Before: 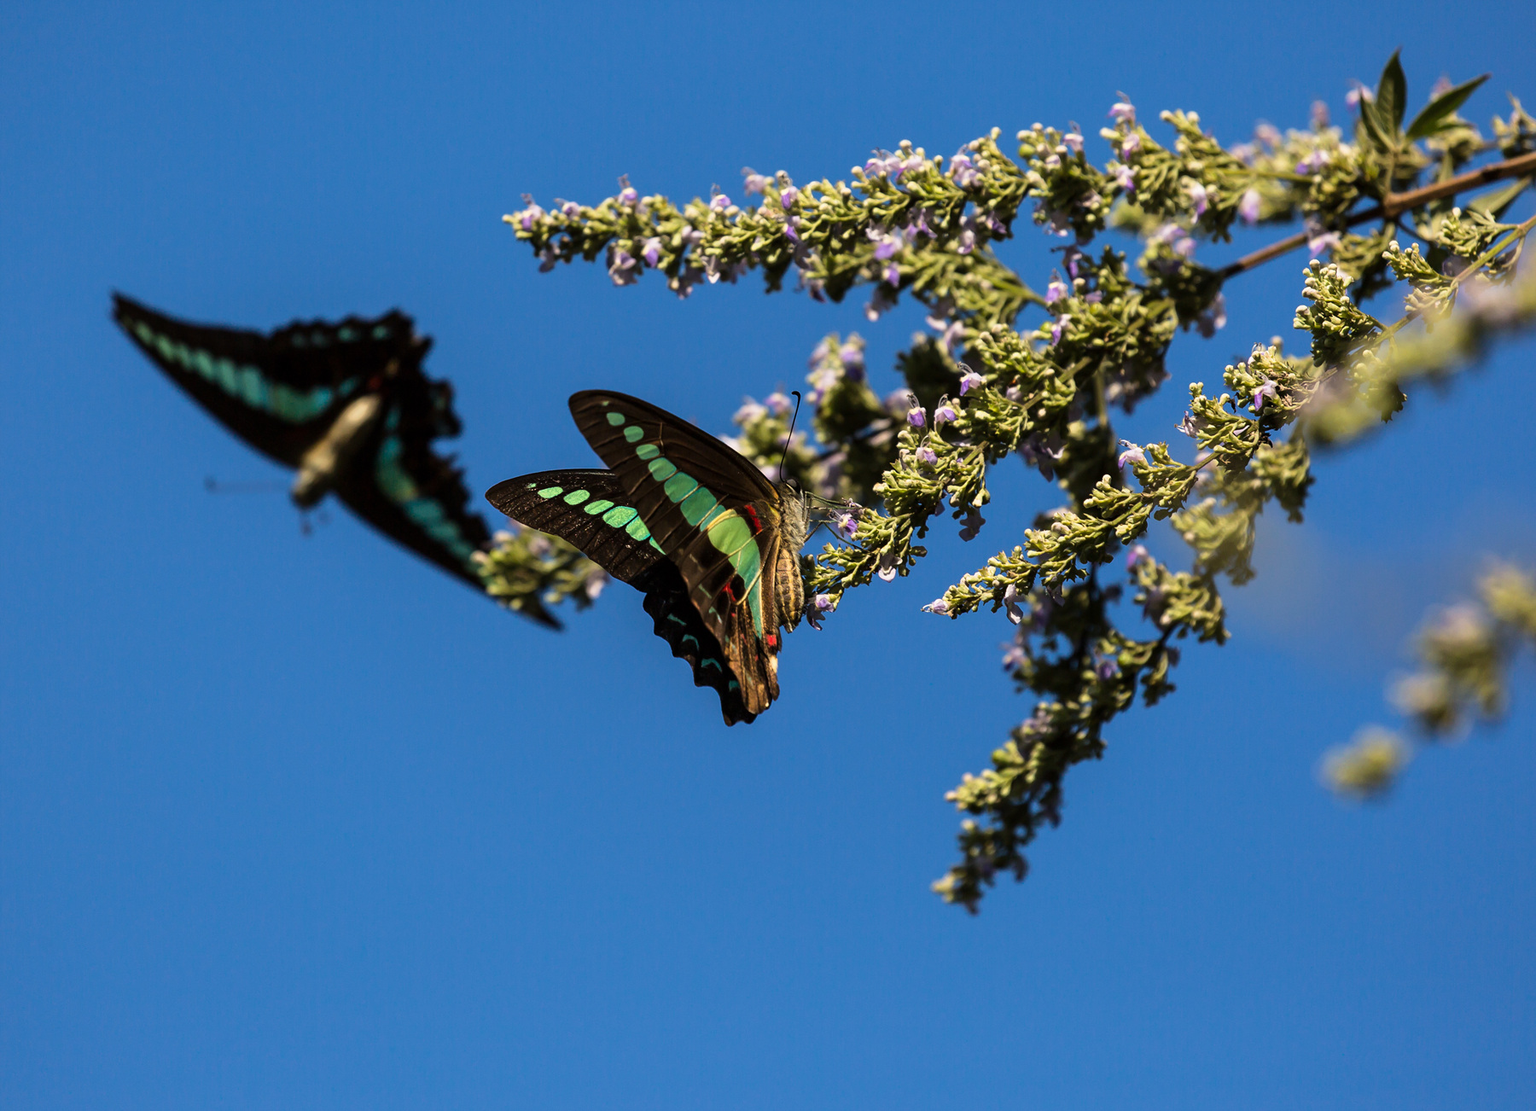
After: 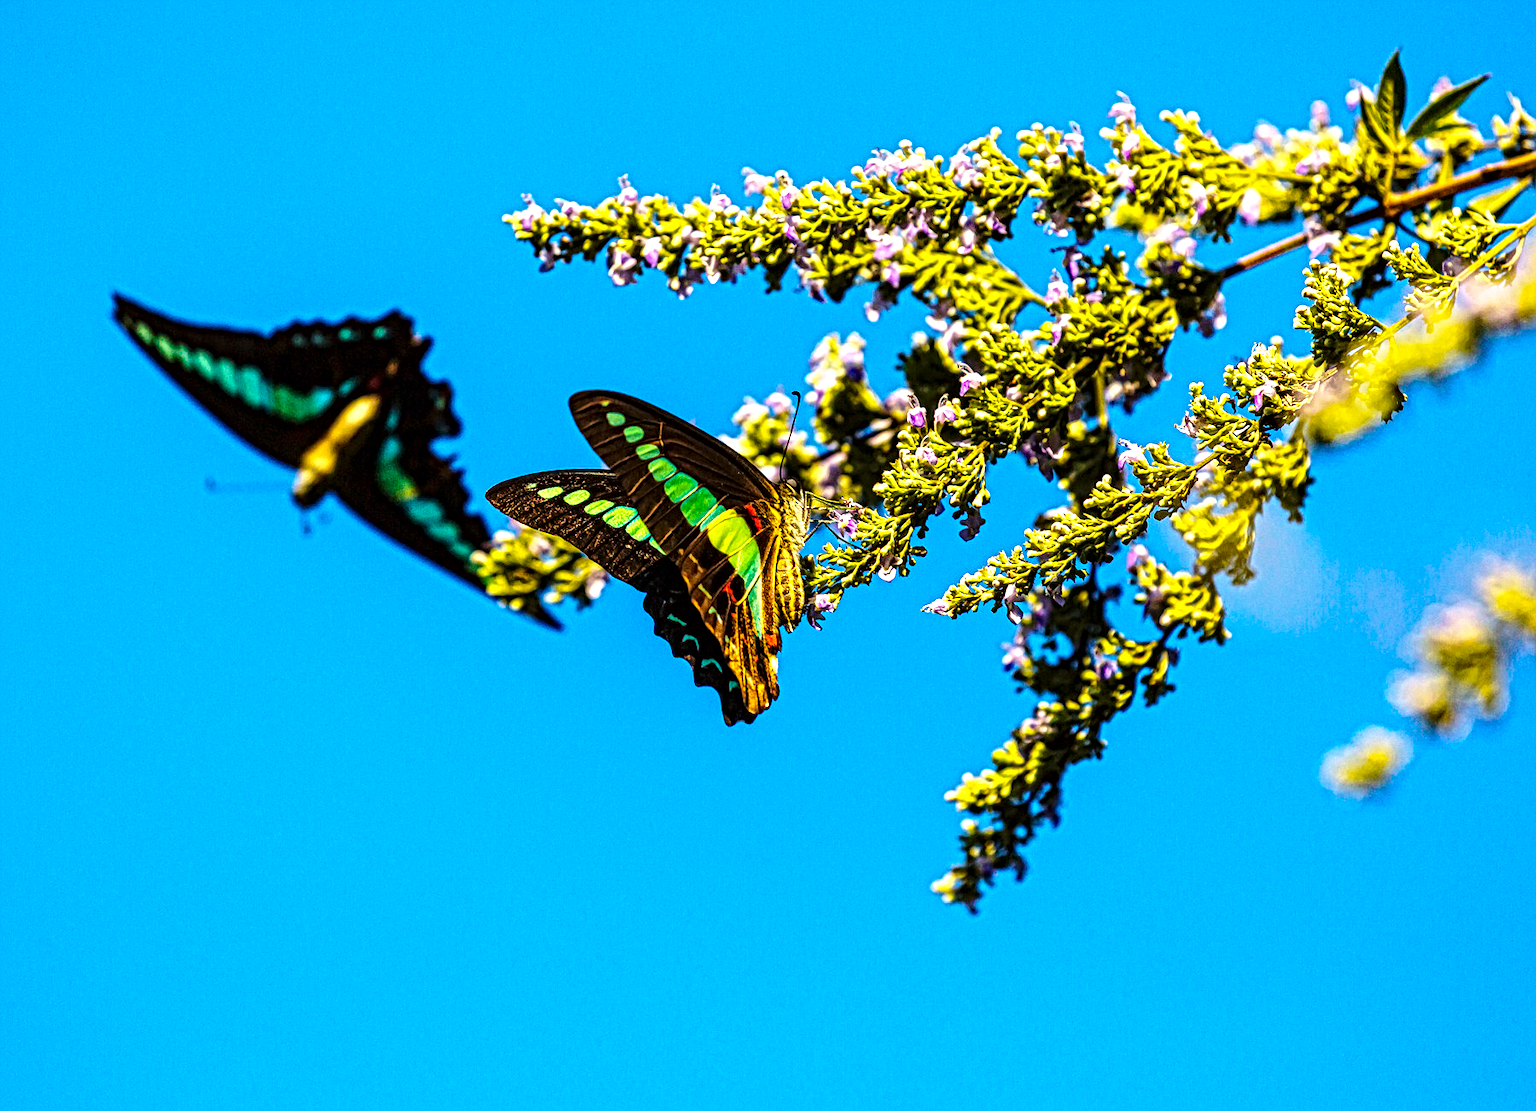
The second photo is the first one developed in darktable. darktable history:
local contrast: mode bilateral grid, contrast 20, coarseness 3, detail 299%, midtone range 0.2
exposure: exposure 0.527 EV, compensate highlight preservation false
base curve: curves: ch0 [(0, 0) (0.028, 0.03) (0.121, 0.232) (0.46, 0.748) (0.859, 0.968) (1, 1)], preserve colors none
color balance rgb: highlights gain › chroma 1.083%, highlights gain › hue 67.79°, perceptual saturation grading › global saturation 19.46%, global vibrance 59.509%
